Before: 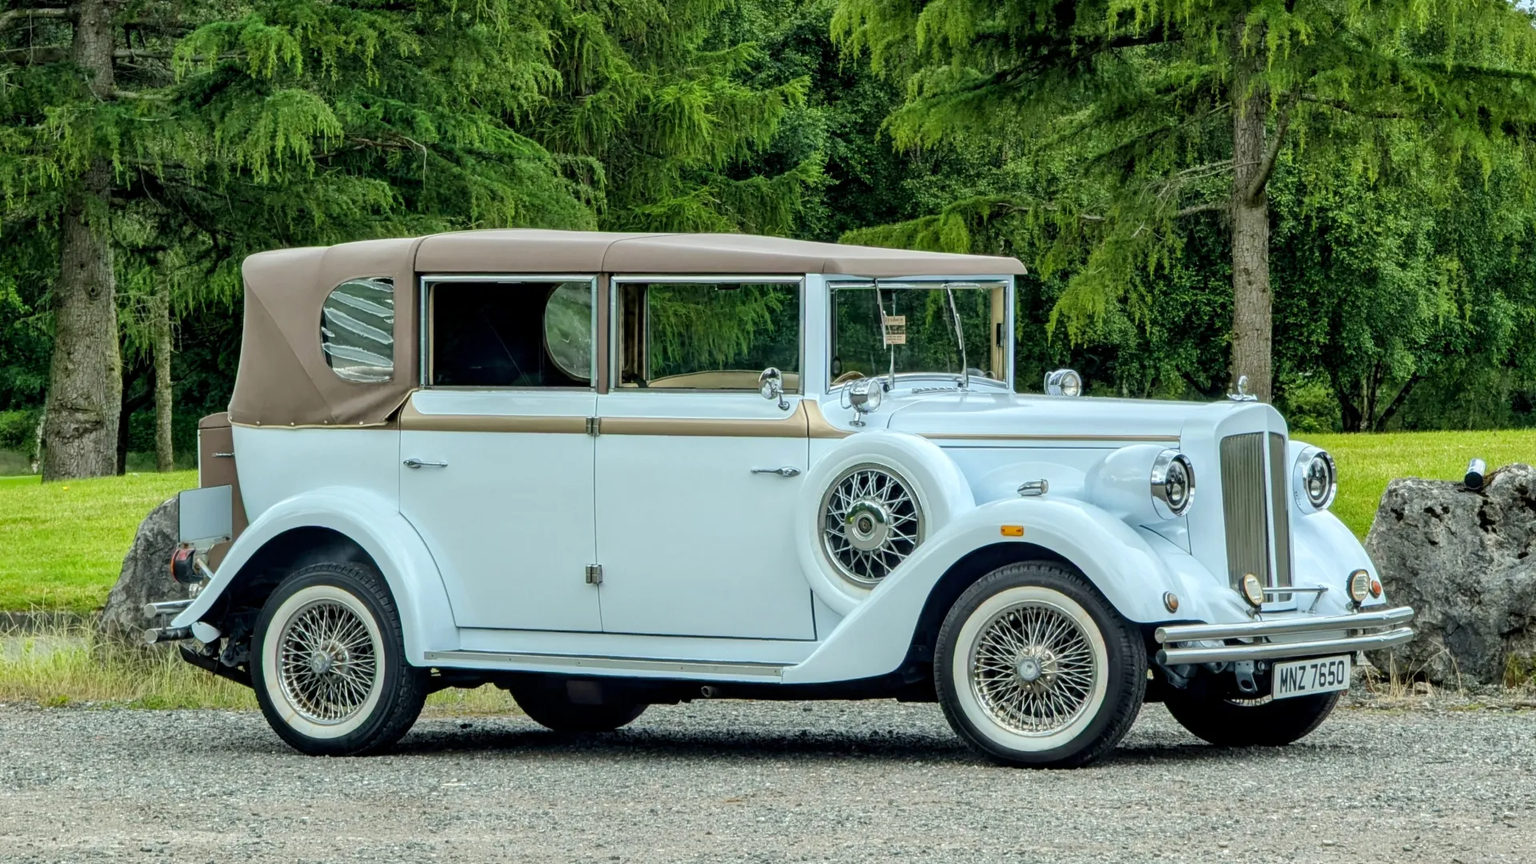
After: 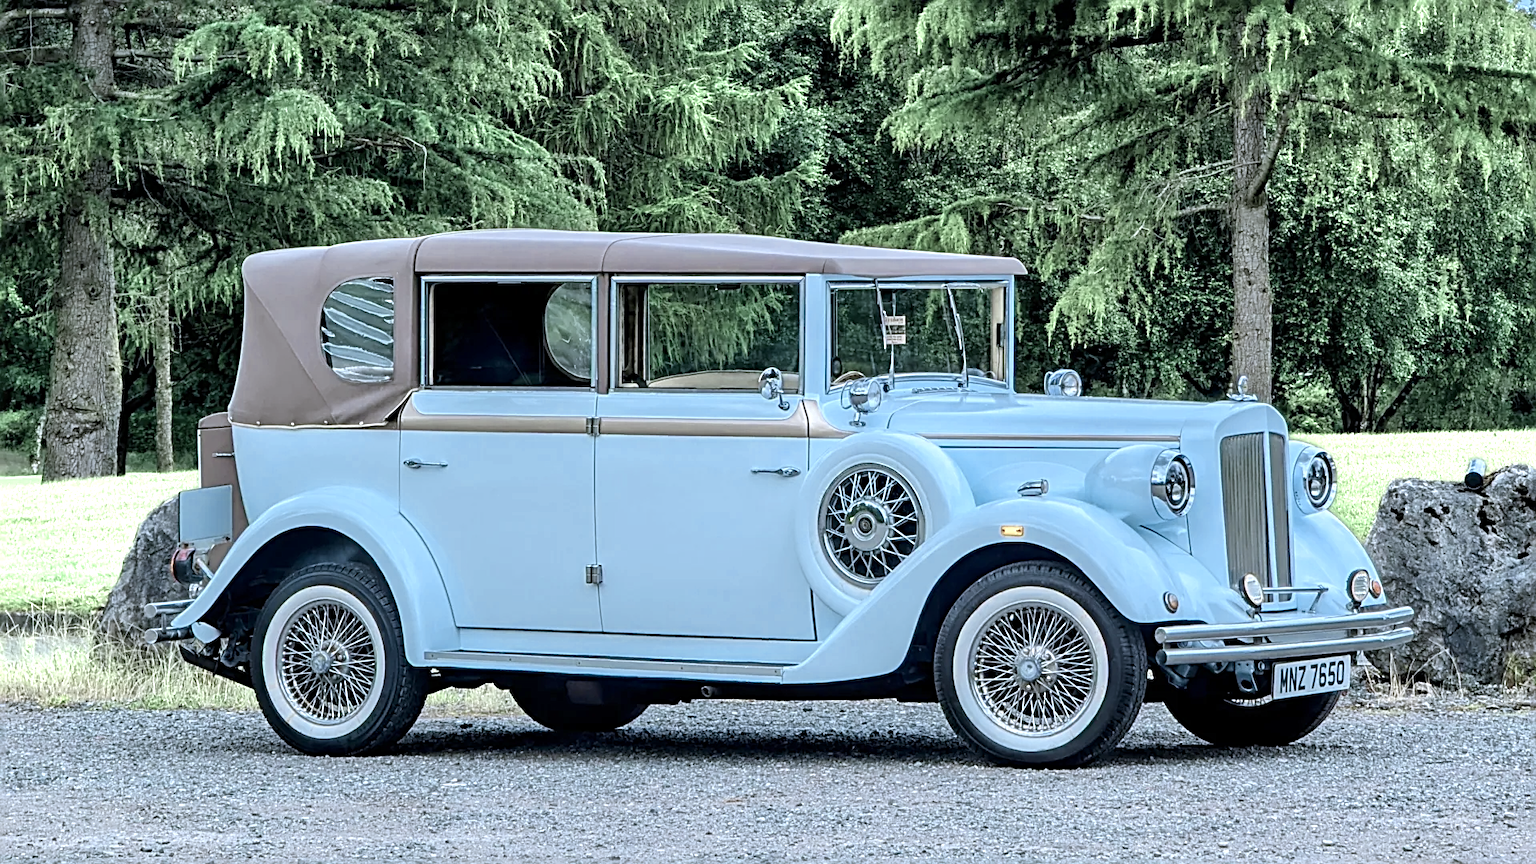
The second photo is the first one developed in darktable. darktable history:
color calibration: gray › normalize channels true, illuminant as shot in camera, x 0.379, y 0.396, temperature 4137.76 K, gamut compression 0.015
sharpen: radius 2.586, amount 0.693
exposure: exposure 0.56 EV, compensate highlight preservation false
color zones: curves: ch0 [(0.25, 0.667) (0.758, 0.368)]; ch1 [(0.215, 0.245) (0.761, 0.373)]; ch2 [(0.247, 0.554) (0.761, 0.436)]
color balance rgb: perceptual saturation grading › global saturation 1.095%, perceptual saturation grading › highlights -1.908%, perceptual saturation grading › mid-tones 3.454%, perceptual saturation grading › shadows 8.568%, perceptual brilliance grading › global brilliance 2.005%, perceptual brilliance grading › highlights -3.722%
